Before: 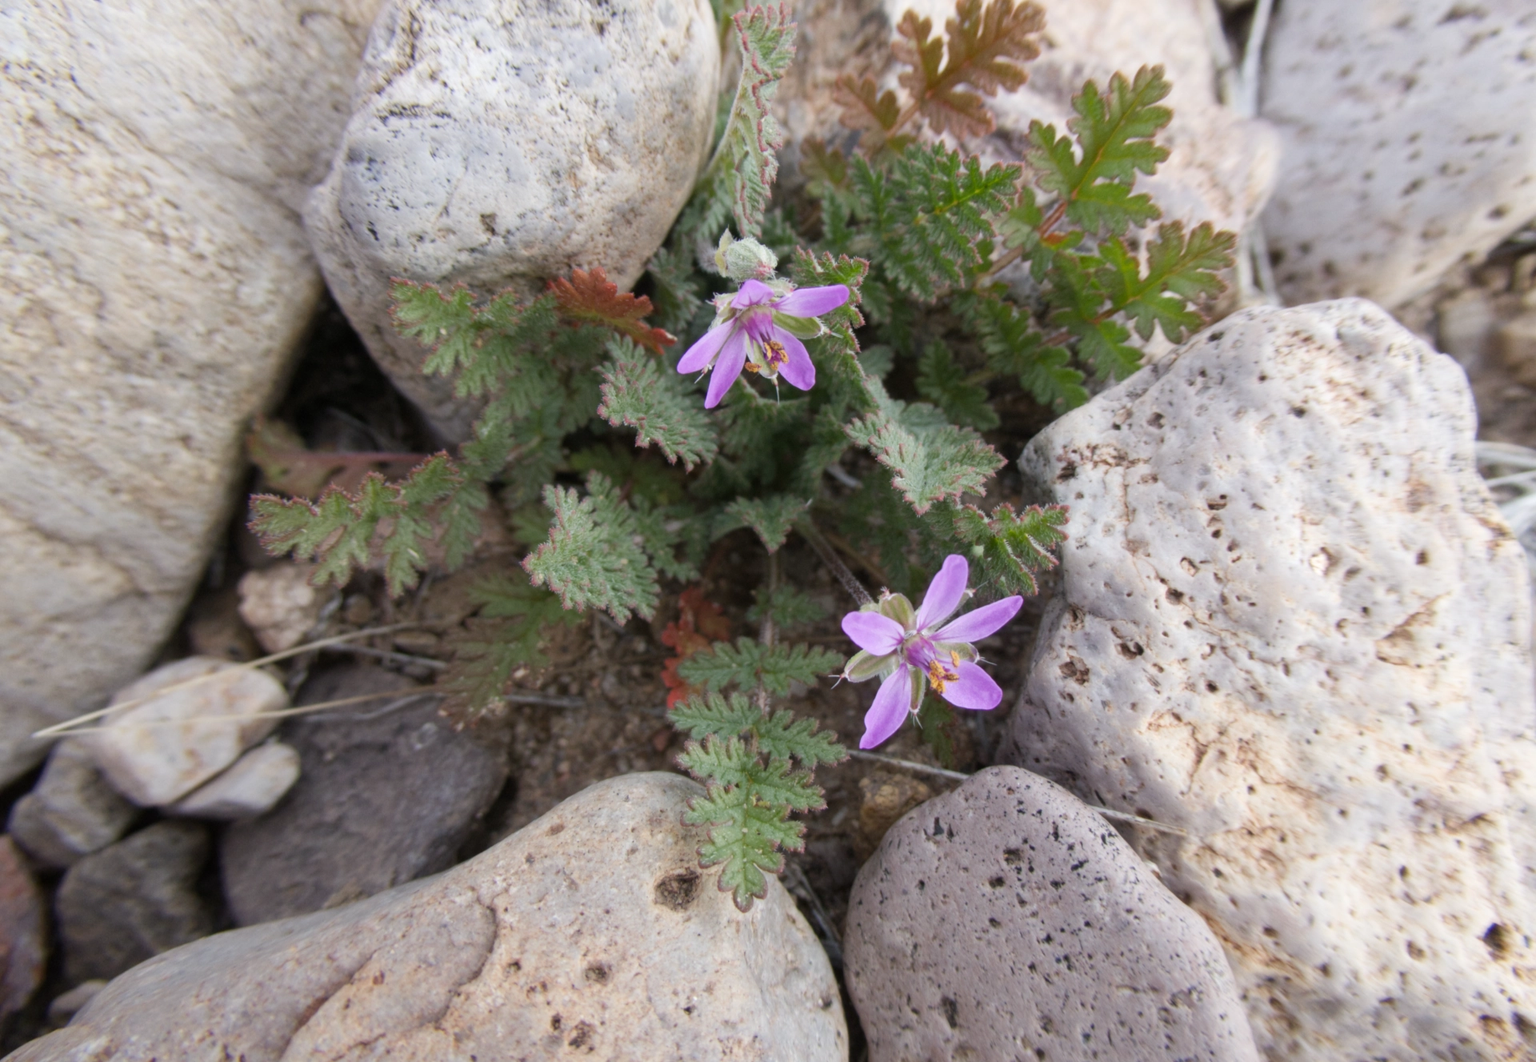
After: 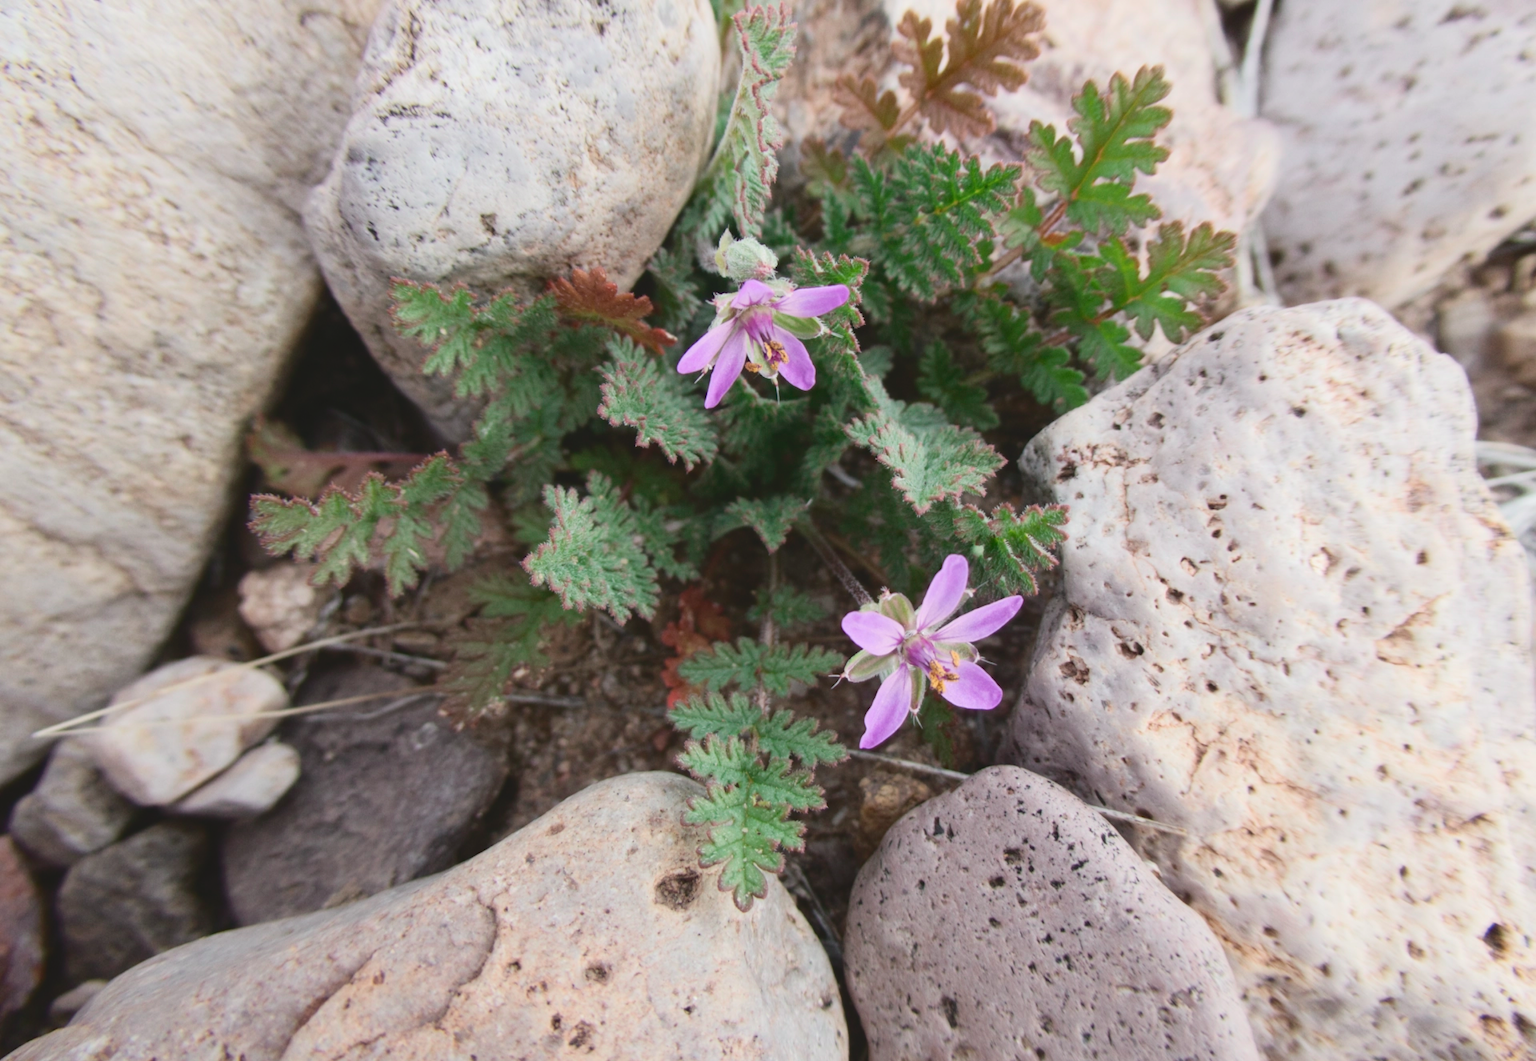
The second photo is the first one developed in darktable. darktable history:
tone curve: curves: ch0 [(0, 0.087) (0.175, 0.178) (0.466, 0.498) (0.715, 0.764) (1, 0.961)]; ch1 [(0, 0) (0.437, 0.398) (0.476, 0.466) (0.505, 0.505) (0.534, 0.544) (0.612, 0.605) (0.641, 0.643) (1, 1)]; ch2 [(0, 0) (0.359, 0.379) (0.427, 0.453) (0.489, 0.495) (0.531, 0.534) (0.579, 0.579) (1, 1)], color space Lab, independent channels, preserve colors none
